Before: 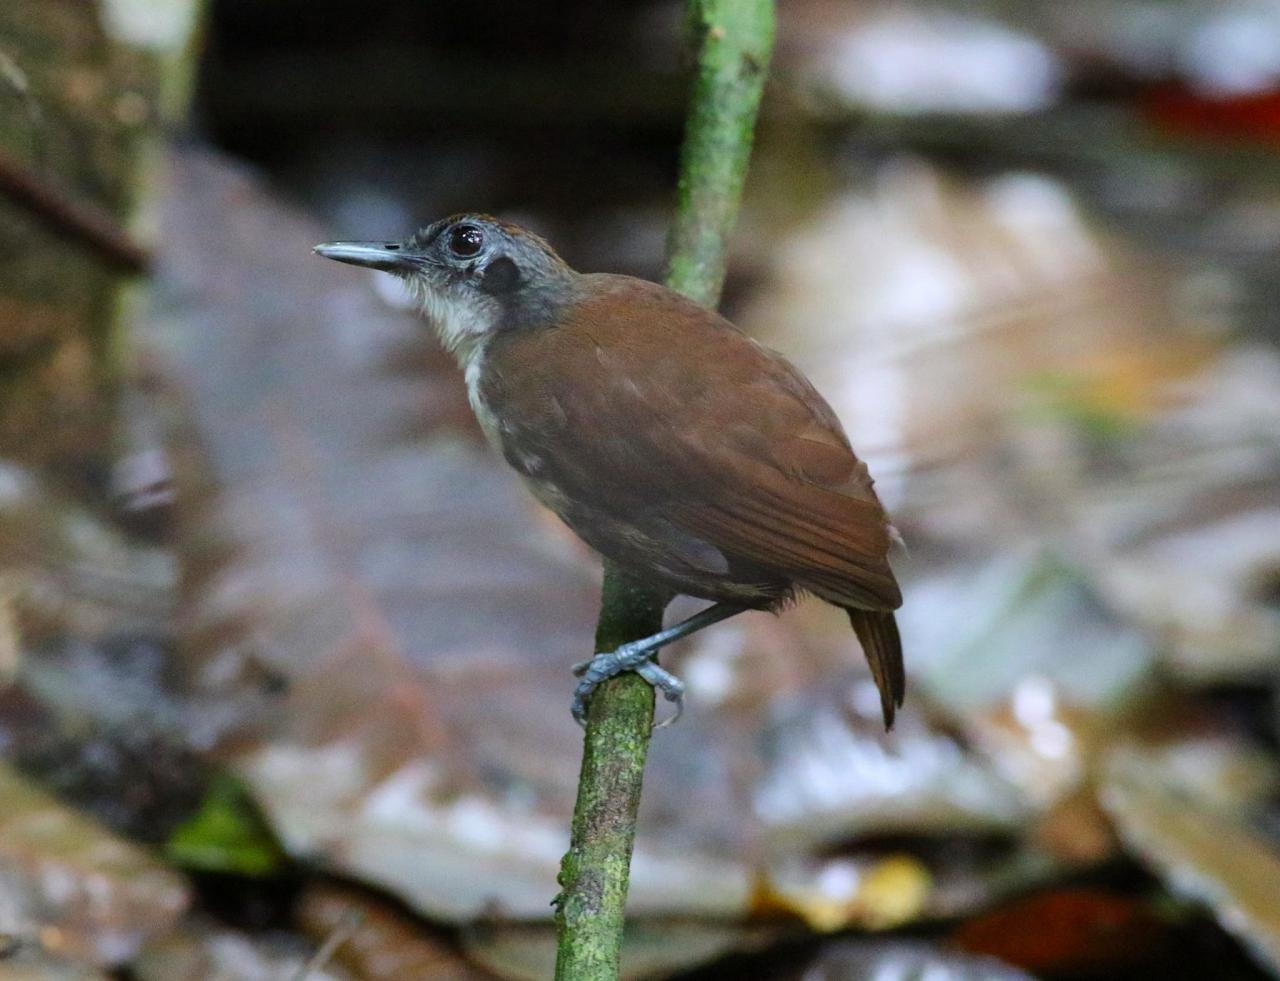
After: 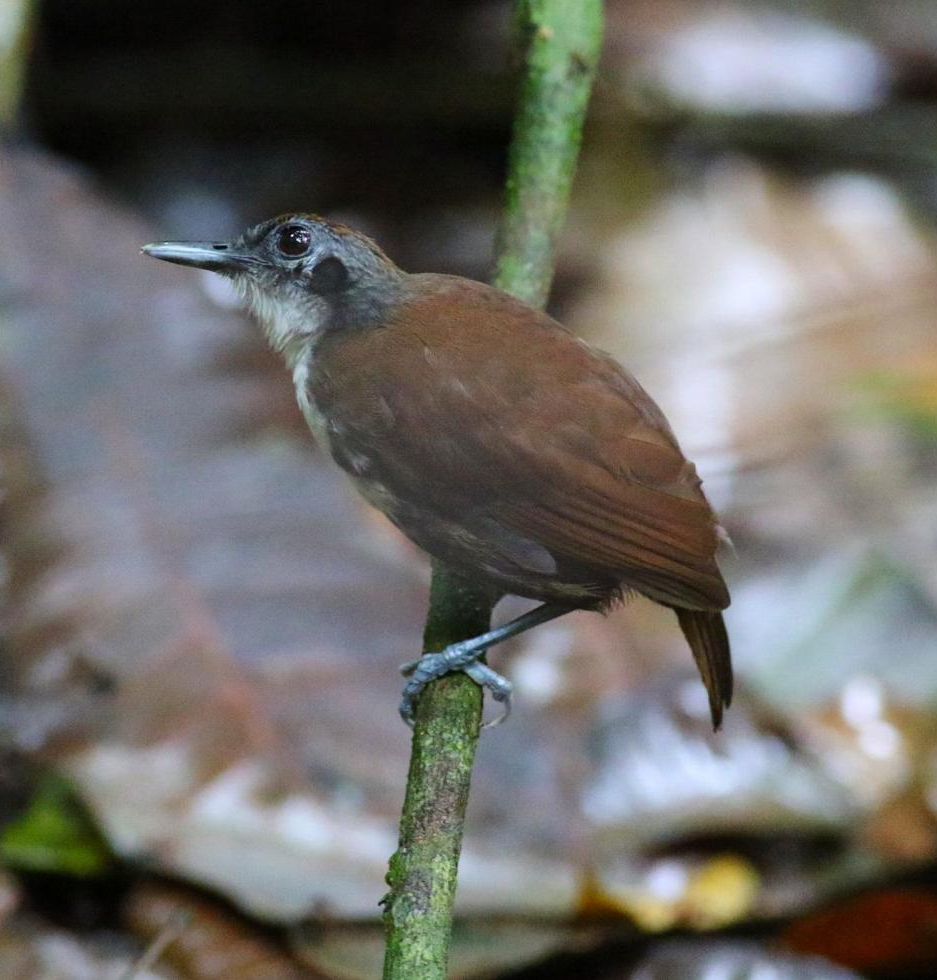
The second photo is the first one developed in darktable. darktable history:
crop: left 13.443%, right 13.31%
rgb levels: preserve colors max RGB
